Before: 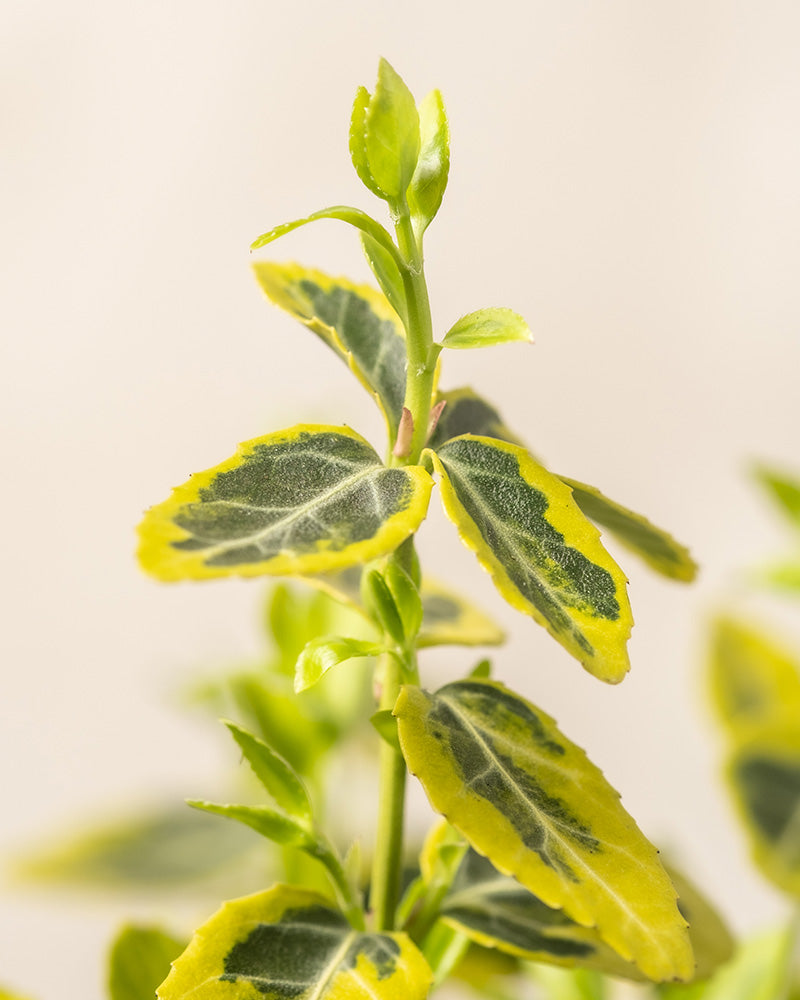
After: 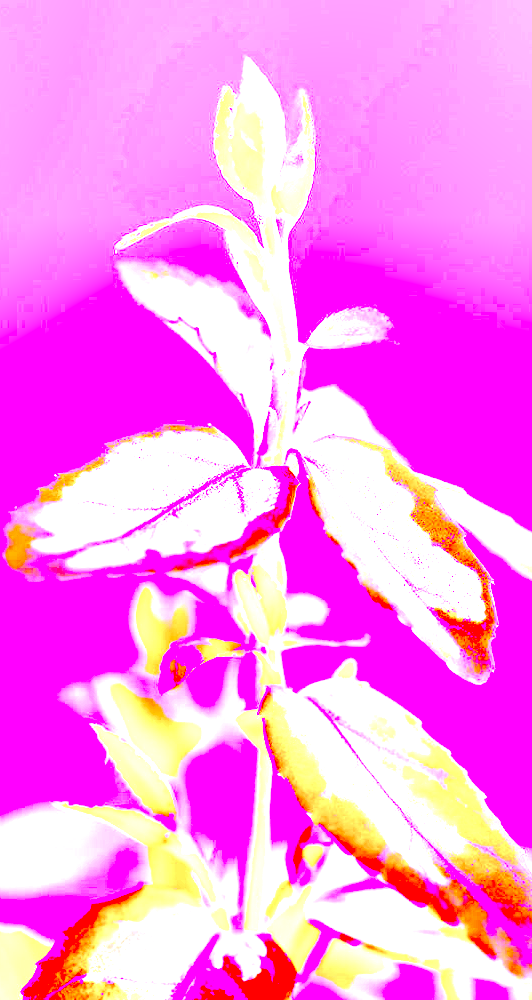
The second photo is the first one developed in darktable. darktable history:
graduated density: on, module defaults
white balance: red 8, blue 8
crop: left 16.899%, right 16.556%
local contrast: detail 160%
